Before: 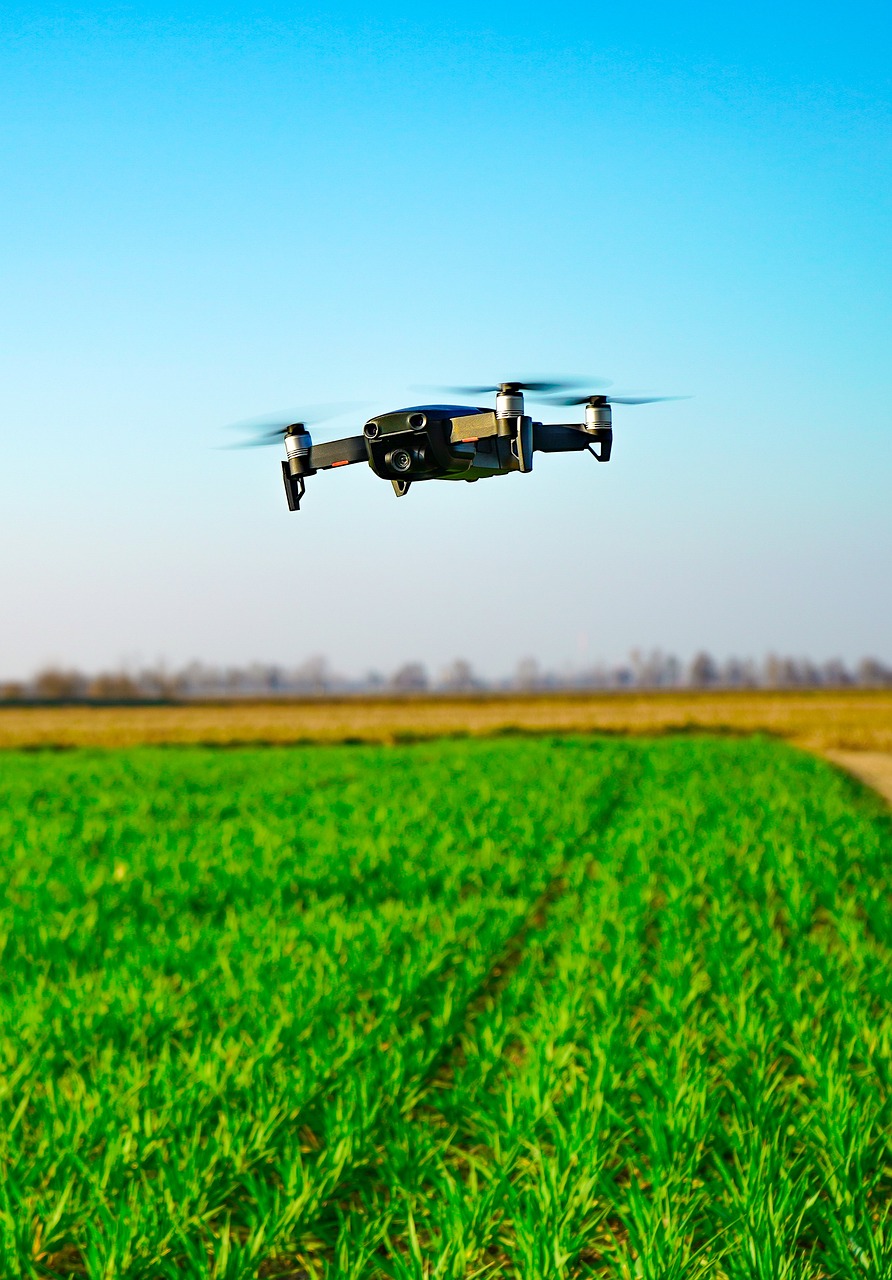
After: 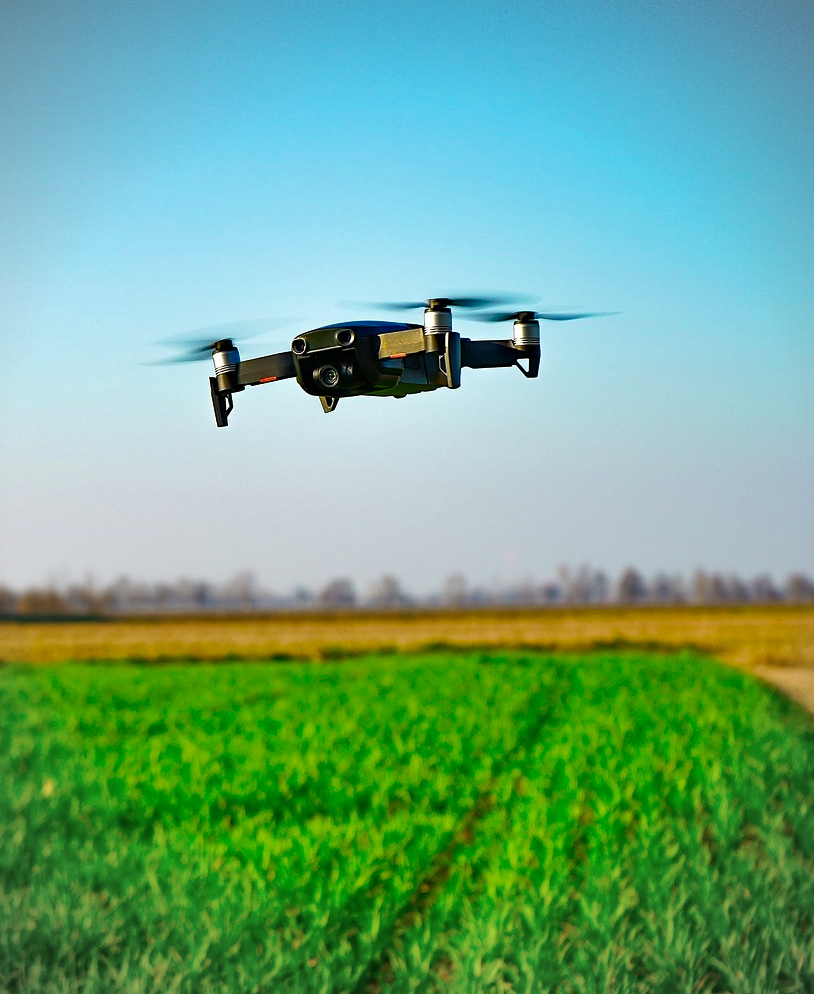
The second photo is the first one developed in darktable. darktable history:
shadows and highlights: low approximation 0.01, soften with gaussian
vignetting: on, module defaults
crop: left 8.155%, top 6.611%, bottom 15.385%
